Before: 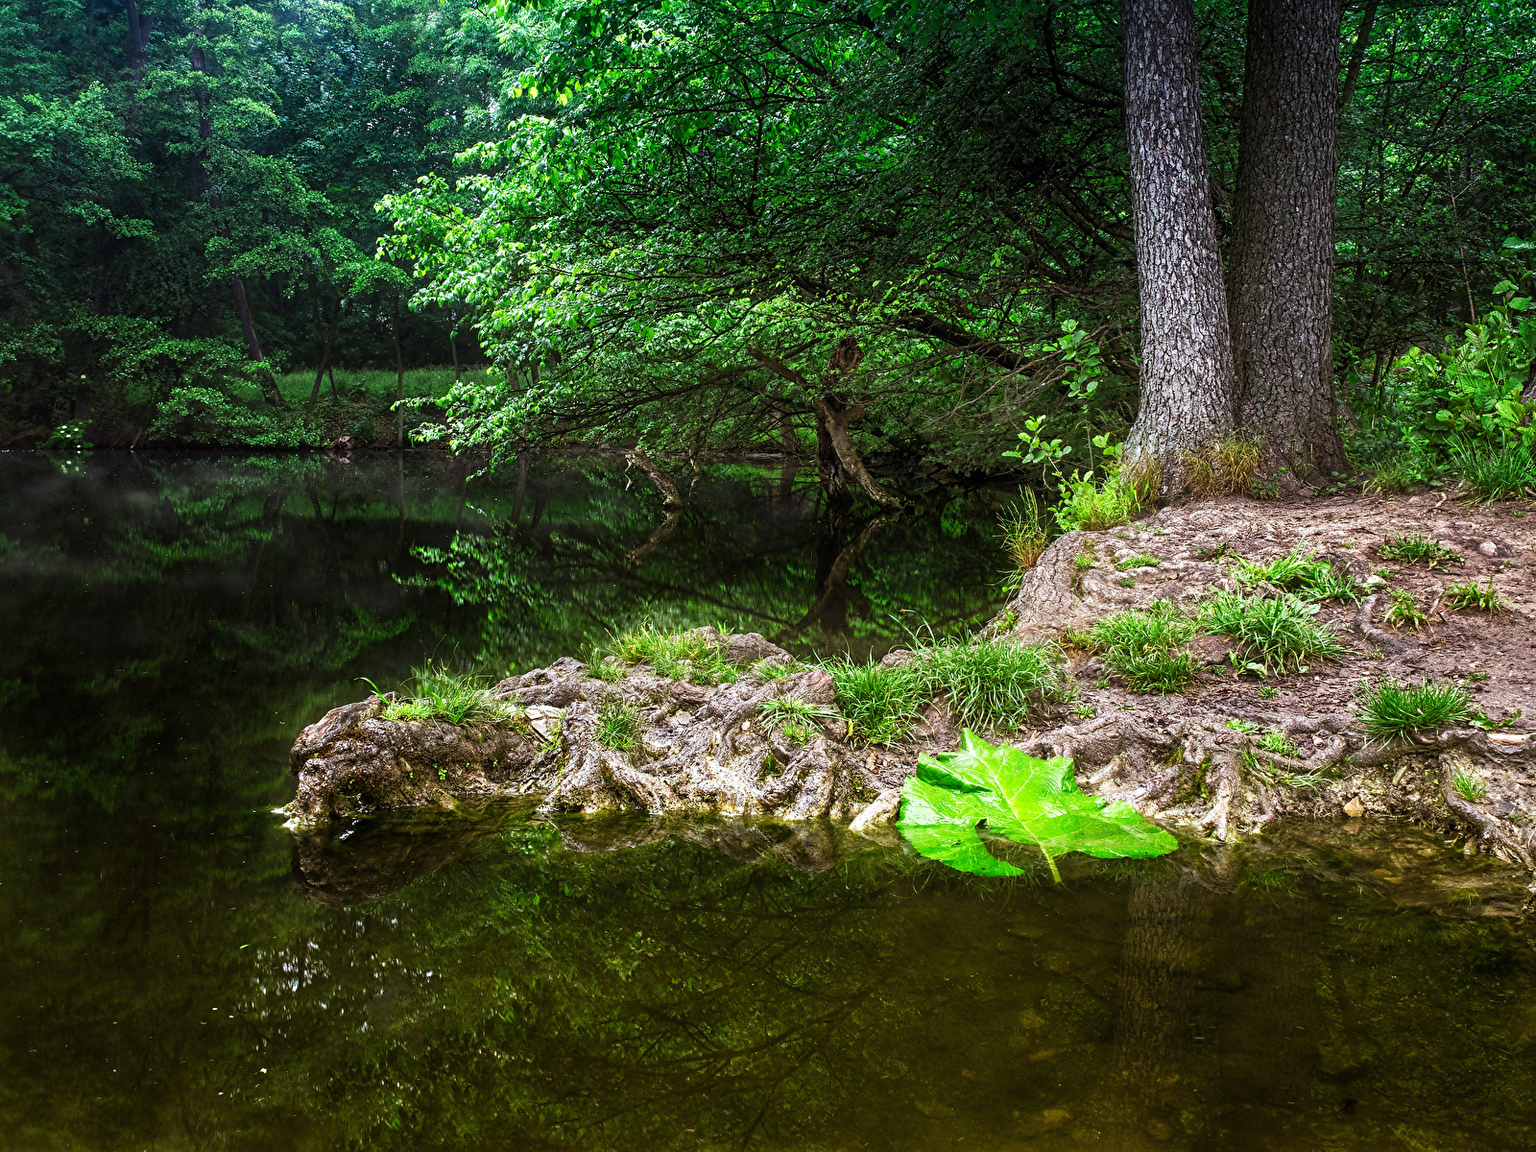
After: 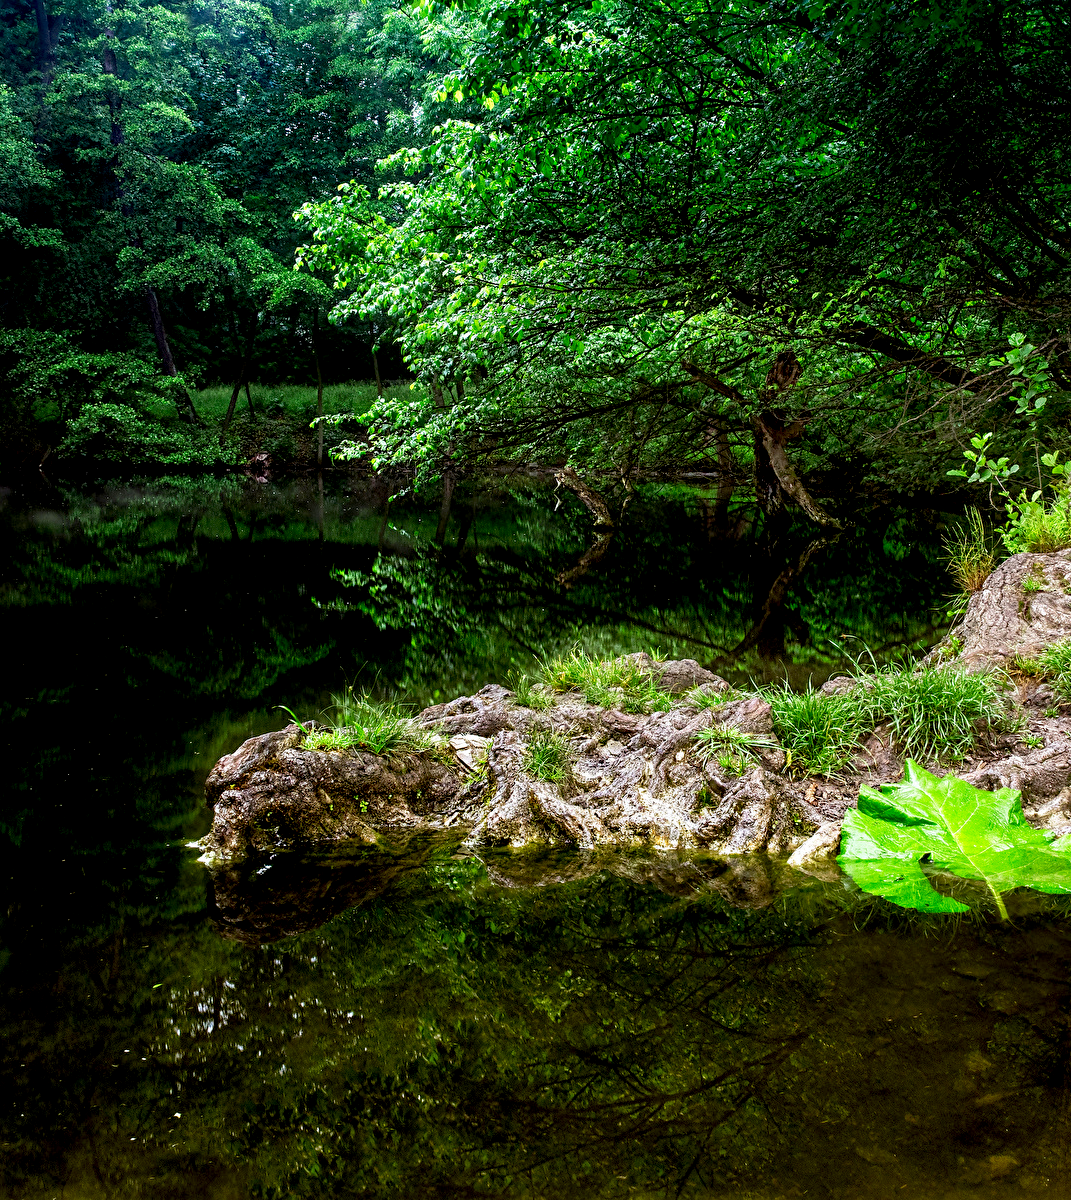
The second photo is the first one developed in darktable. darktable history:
exposure: black level correction 0.014, compensate exposure bias true, compensate highlight preservation false
crop and rotate: left 6.187%, right 26.835%
